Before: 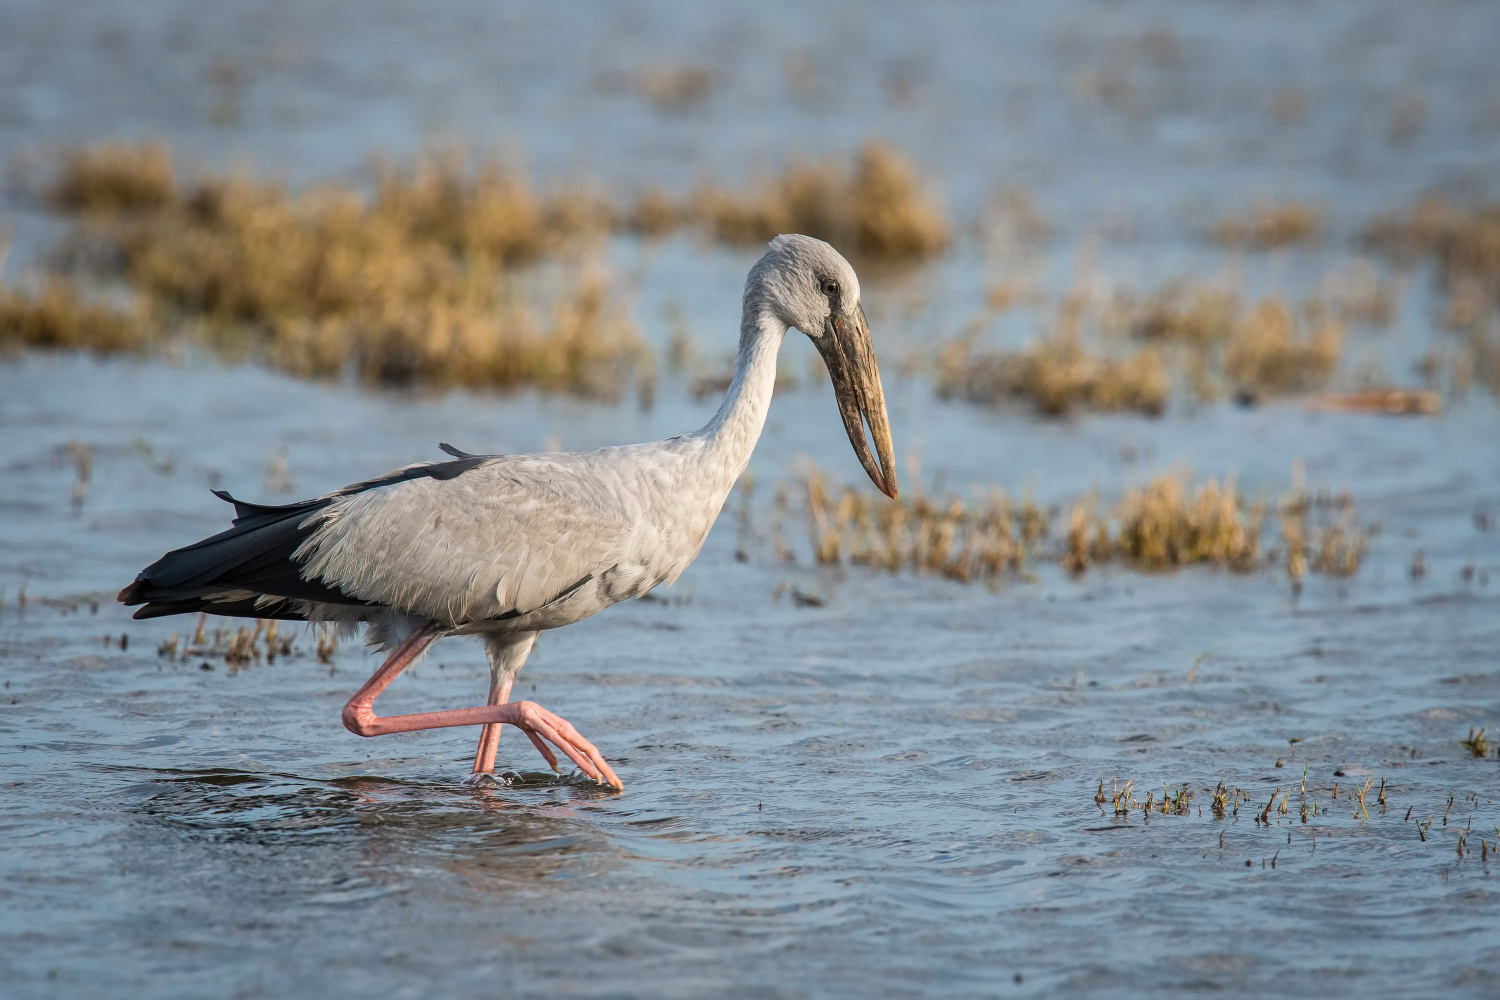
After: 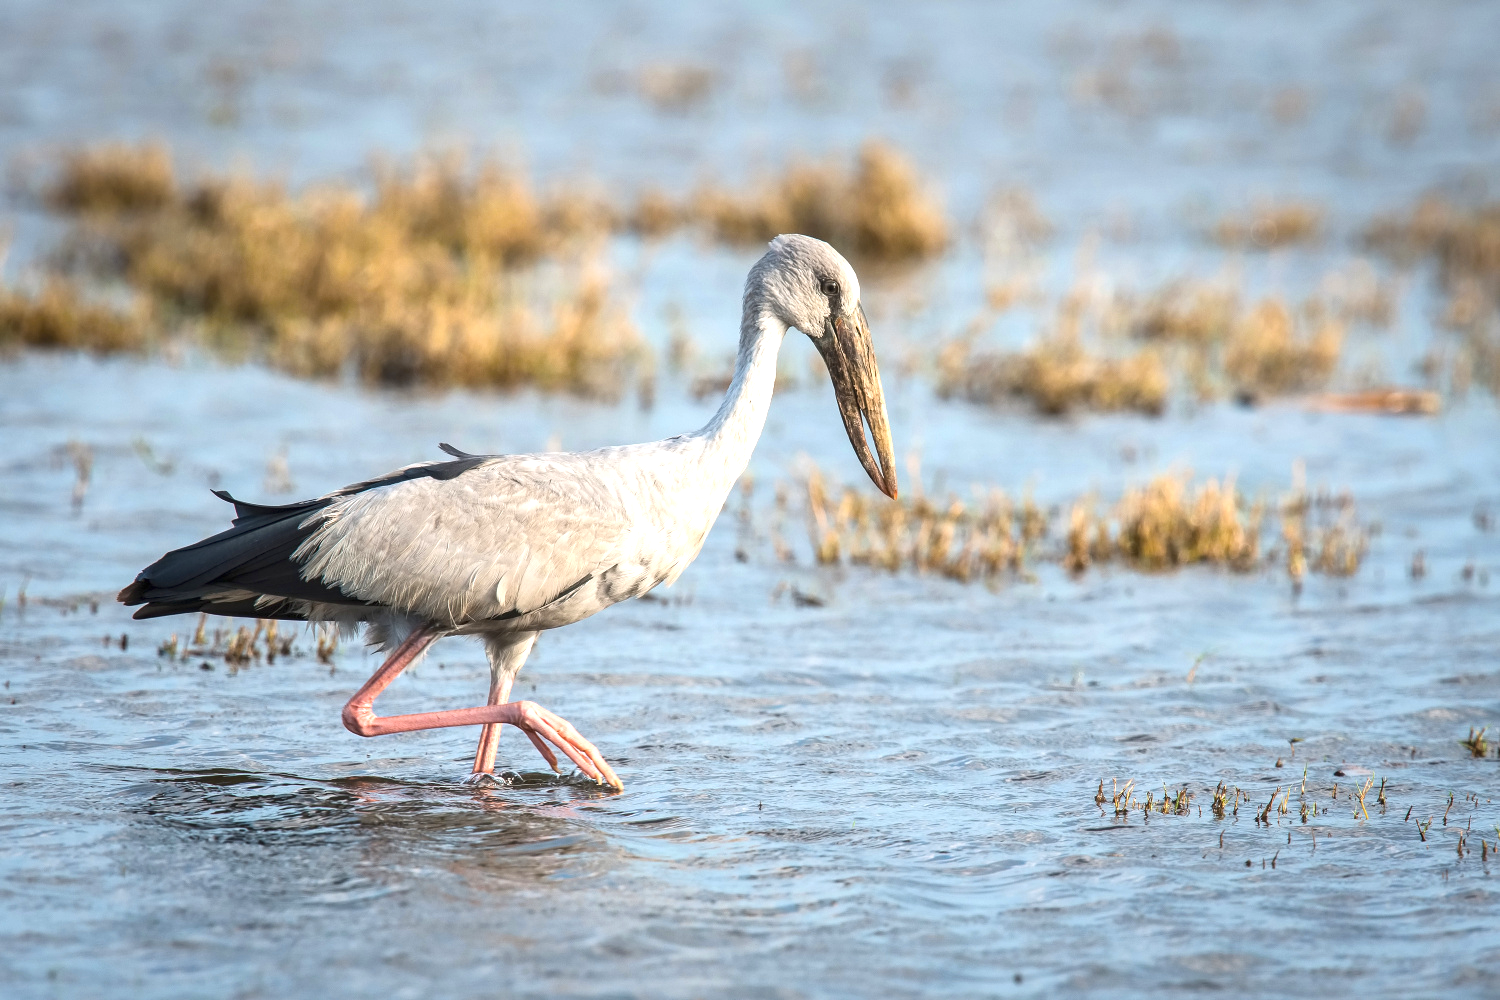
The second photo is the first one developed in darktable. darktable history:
exposure: black level correction 0, exposure 1.105 EV, compensate highlight preservation false
tone equalizer: -8 EV 0.286 EV, -7 EV 0.404 EV, -6 EV 0.425 EV, -5 EV 0.222 EV, -3 EV -0.257 EV, -2 EV -0.415 EV, -1 EV -0.427 EV, +0 EV -0.227 EV
